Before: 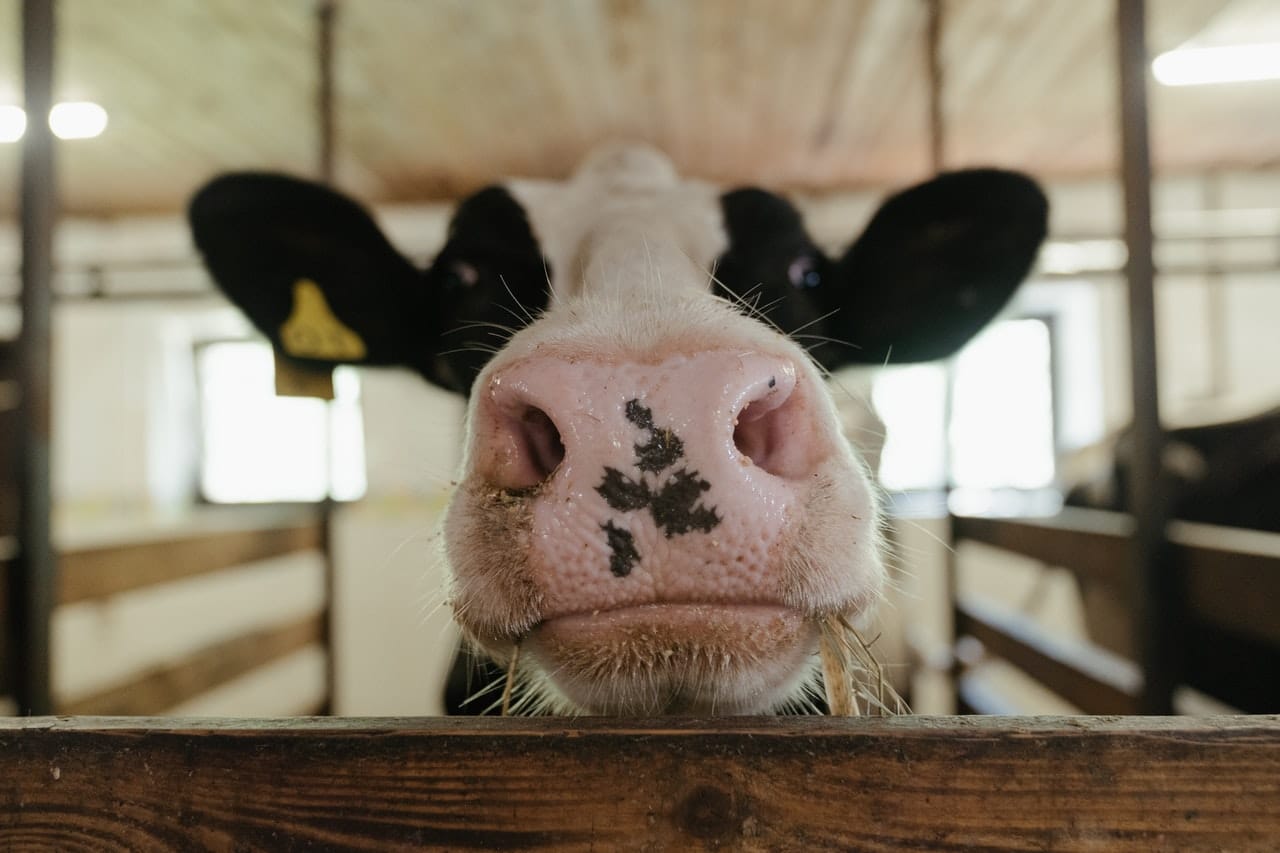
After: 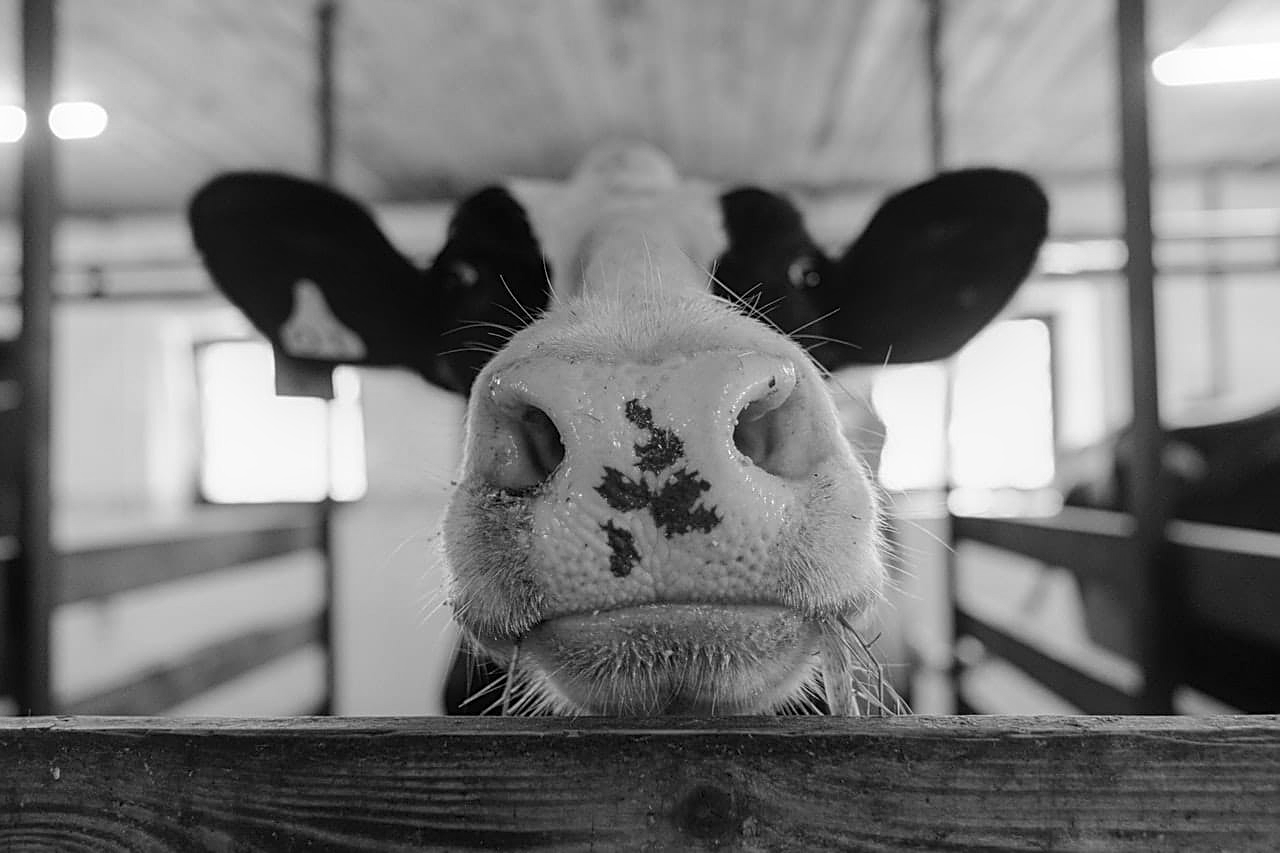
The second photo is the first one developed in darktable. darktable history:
sharpen: on, module defaults
monochrome: on, module defaults
local contrast: on, module defaults
contrast equalizer: y [[0.5, 0.488, 0.462, 0.461, 0.491, 0.5], [0.5 ×6], [0.5 ×6], [0 ×6], [0 ×6]]
